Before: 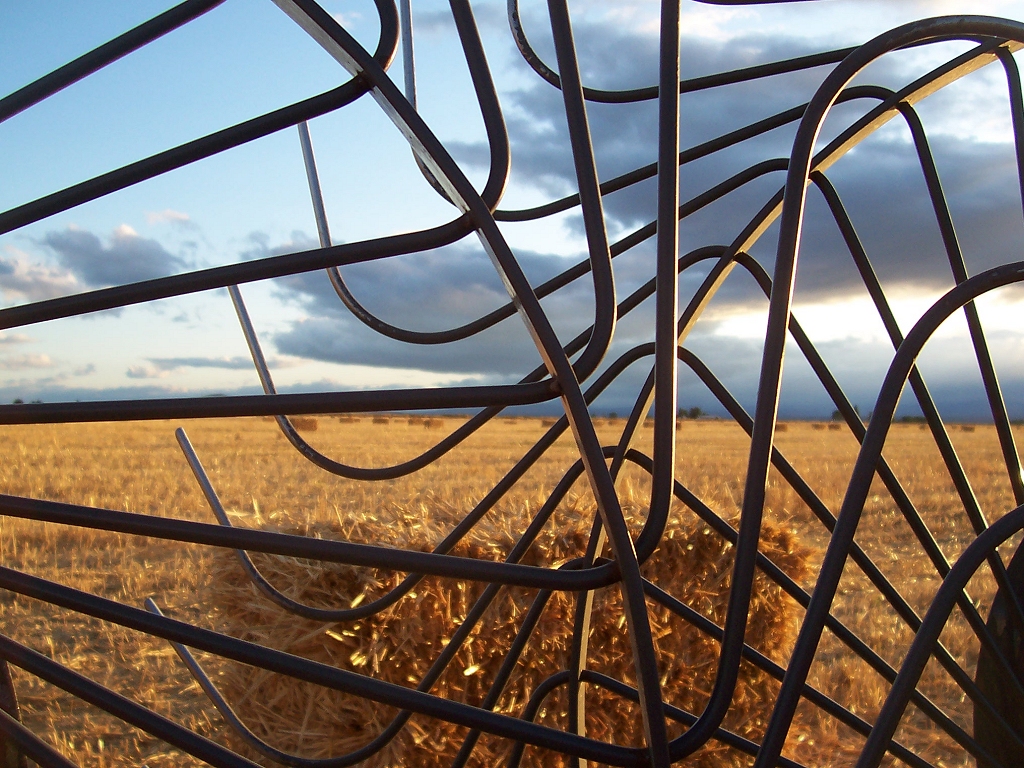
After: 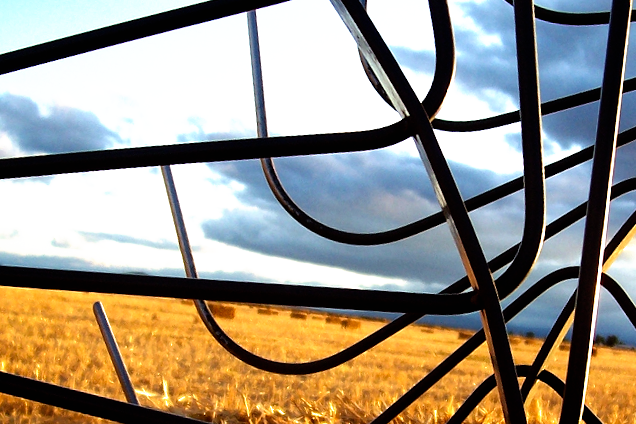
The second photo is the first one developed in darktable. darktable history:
exposure: compensate exposure bias true, compensate highlight preservation false
crop and rotate: angle -6.02°, left 2.04%, top 6.816%, right 27.473%, bottom 30.48%
filmic rgb: black relative exposure -8.21 EV, white relative exposure 2.21 EV, hardness 7.17, latitude 86.18%, contrast 1.681, highlights saturation mix -4.26%, shadows ↔ highlights balance -2.21%, preserve chrominance no, color science v5 (2021), iterations of high-quality reconstruction 0, contrast in shadows safe, contrast in highlights safe
